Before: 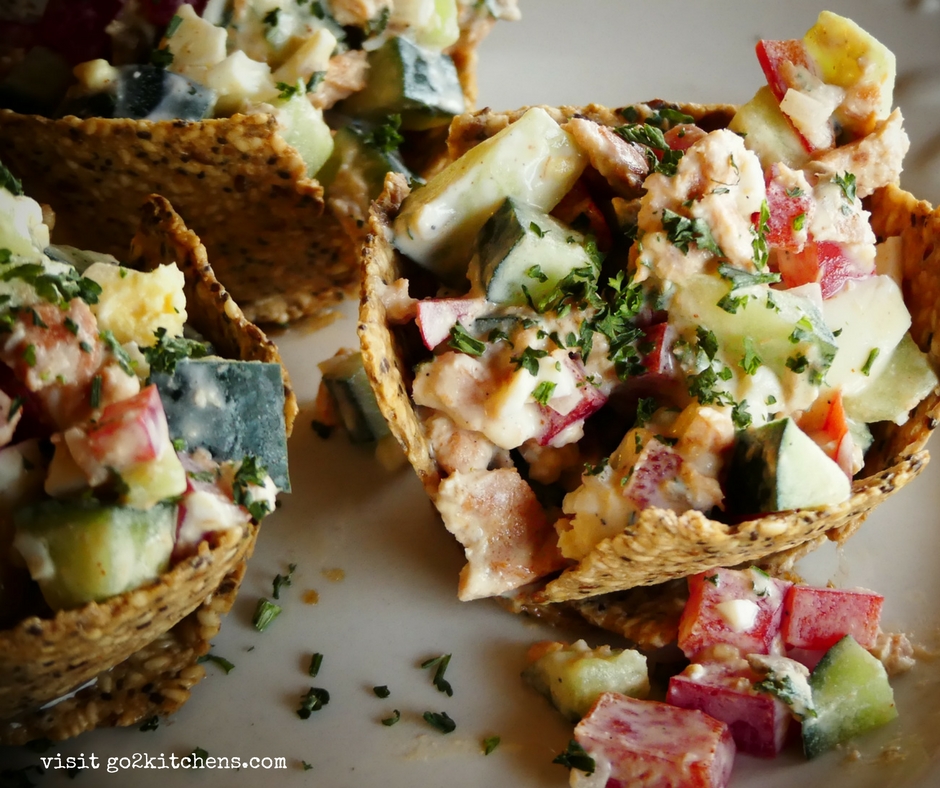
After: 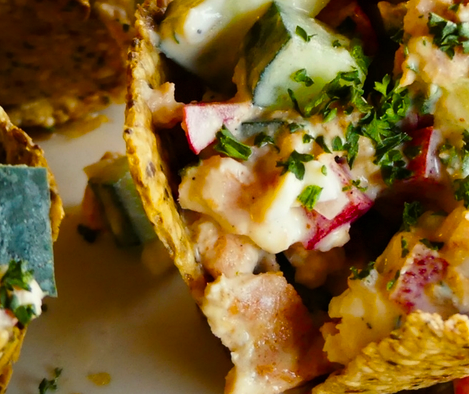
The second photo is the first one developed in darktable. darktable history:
color balance rgb: linear chroma grading › global chroma 15%, perceptual saturation grading › global saturation 30%
crop: left 25%, top 25%, right 25%, bottom 25%
